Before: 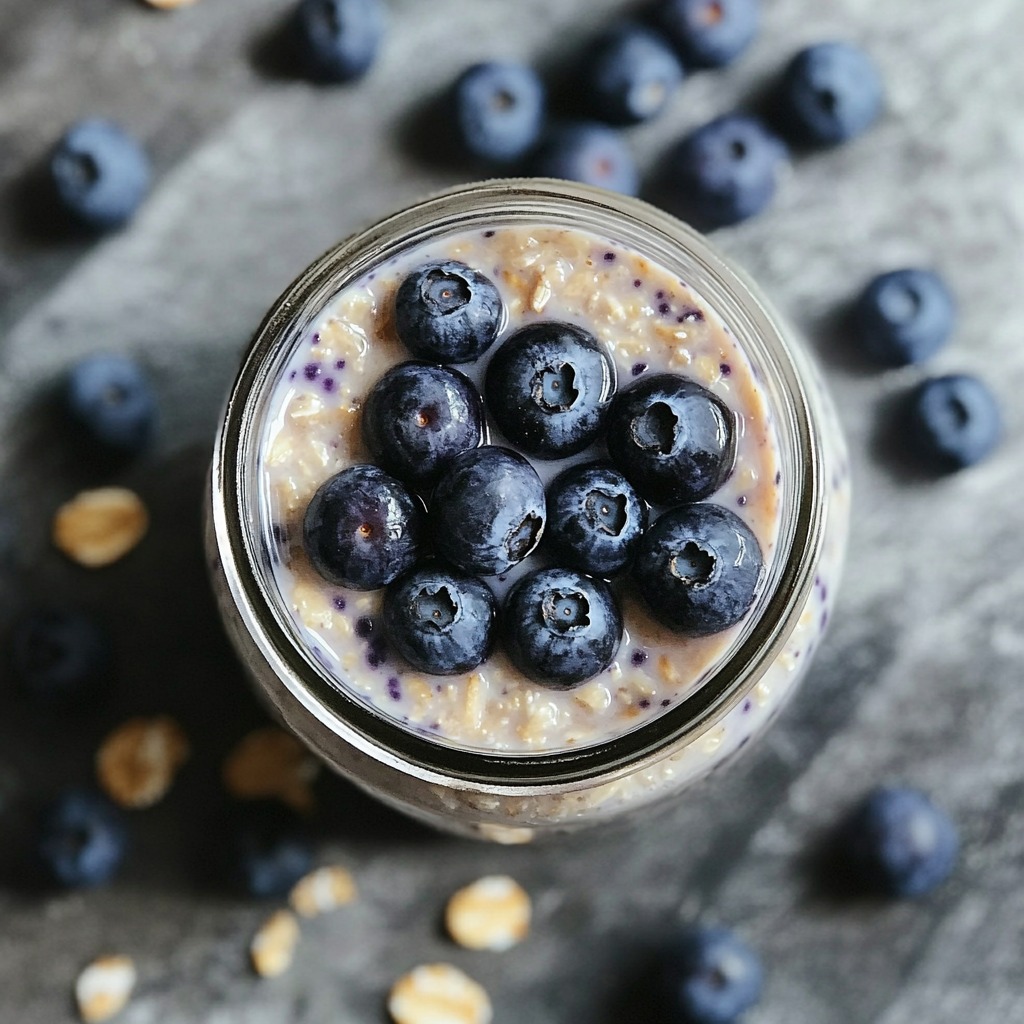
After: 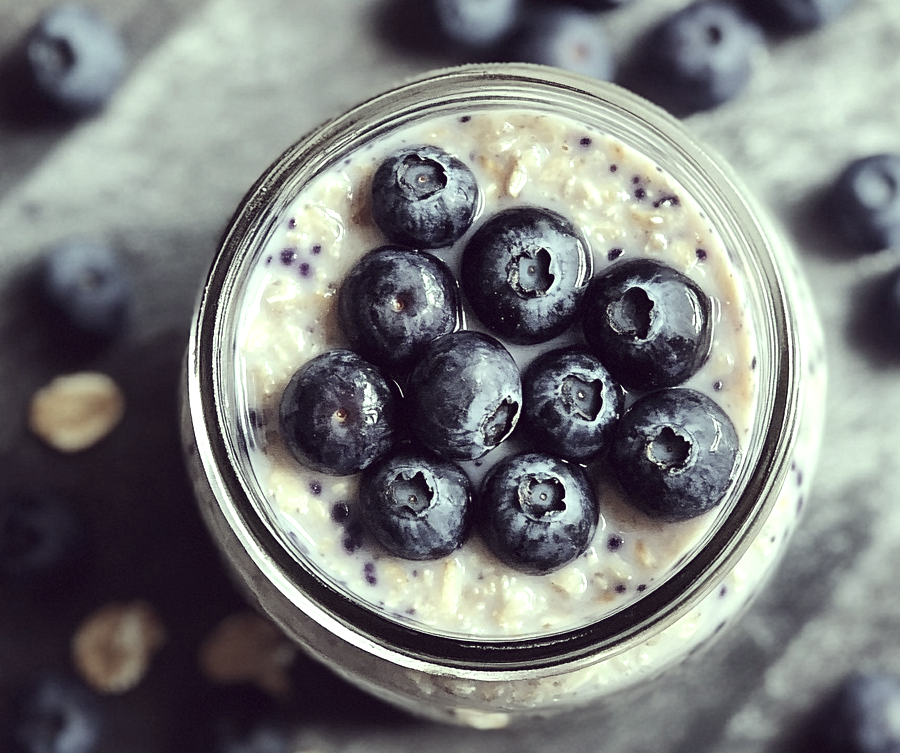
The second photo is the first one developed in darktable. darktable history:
crop and rotate: left 2.425%, top 11.305%, right 9.6%, bottom 15.08%
color correction: highlights a* -20.17, highlights b* 20.27, shadows a* 20.03, shadows b* -20.46, saturation 0.43
exposure: exposure 0.493 EV, compensate highlight preservation false
